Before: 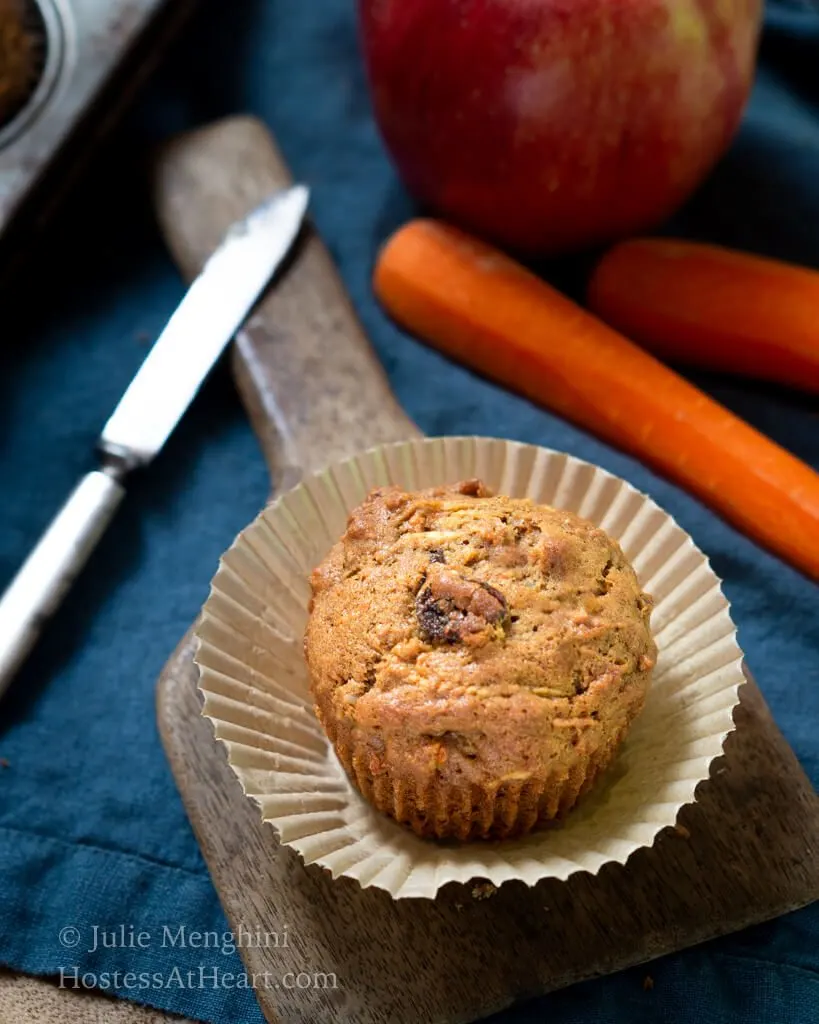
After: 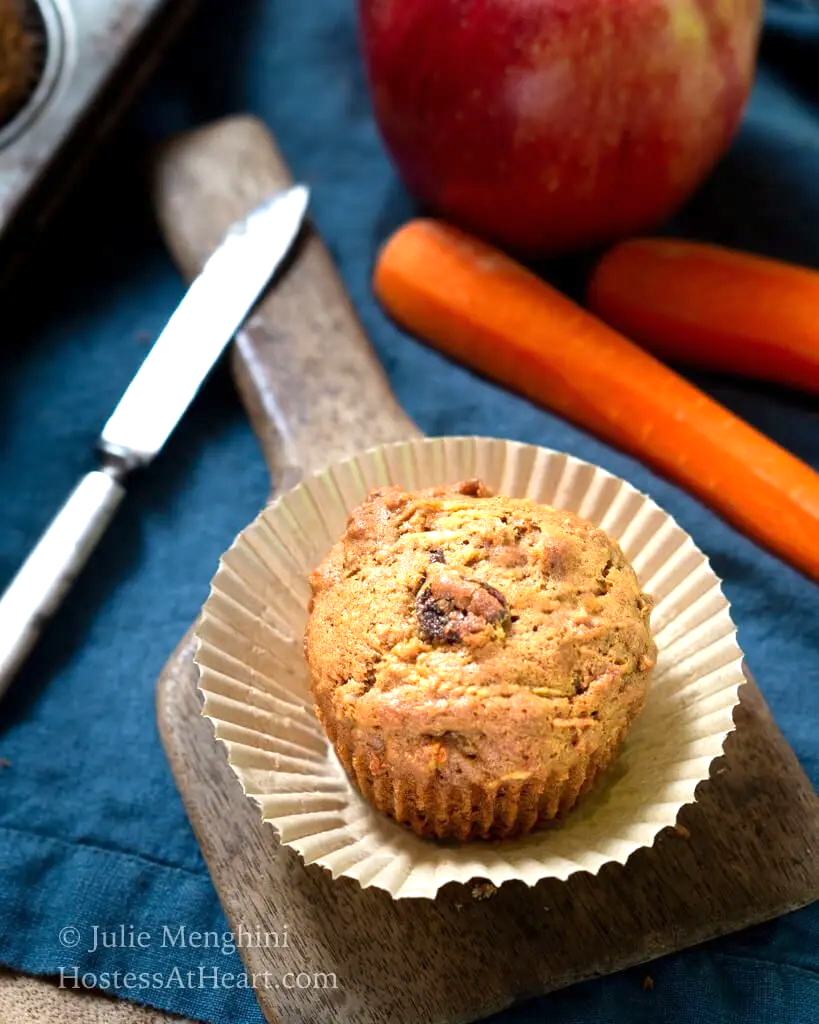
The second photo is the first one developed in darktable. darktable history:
exposure: exposure 0.649 EV, compensate highlight preservation false
